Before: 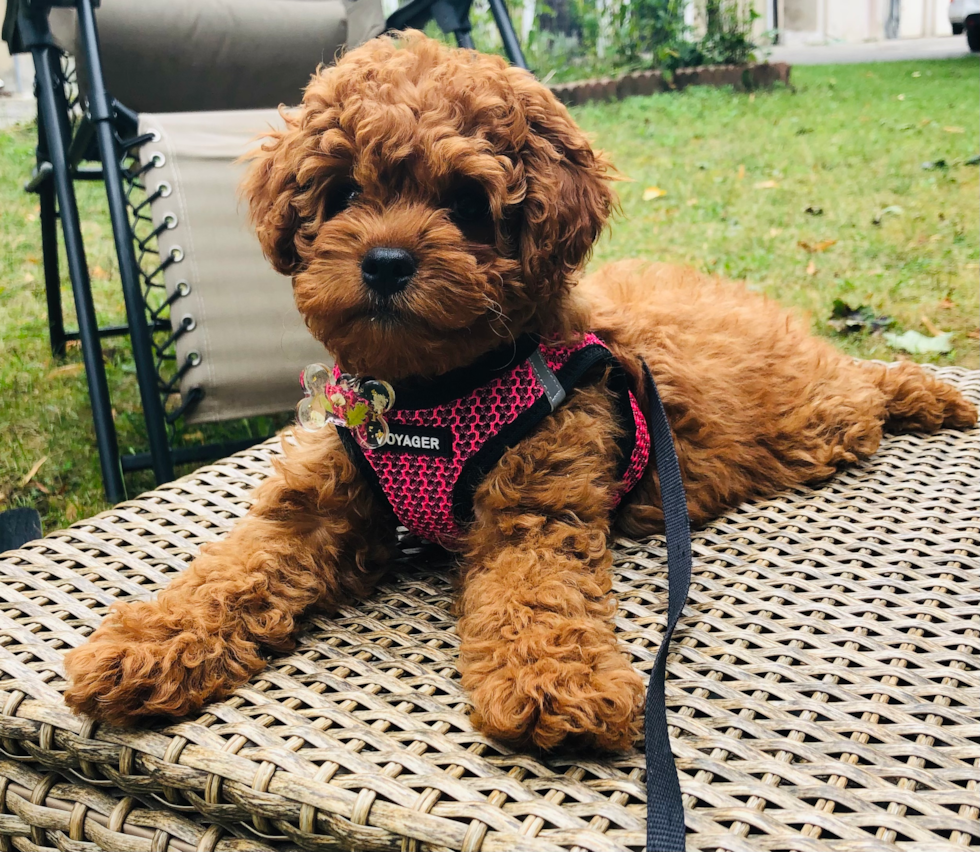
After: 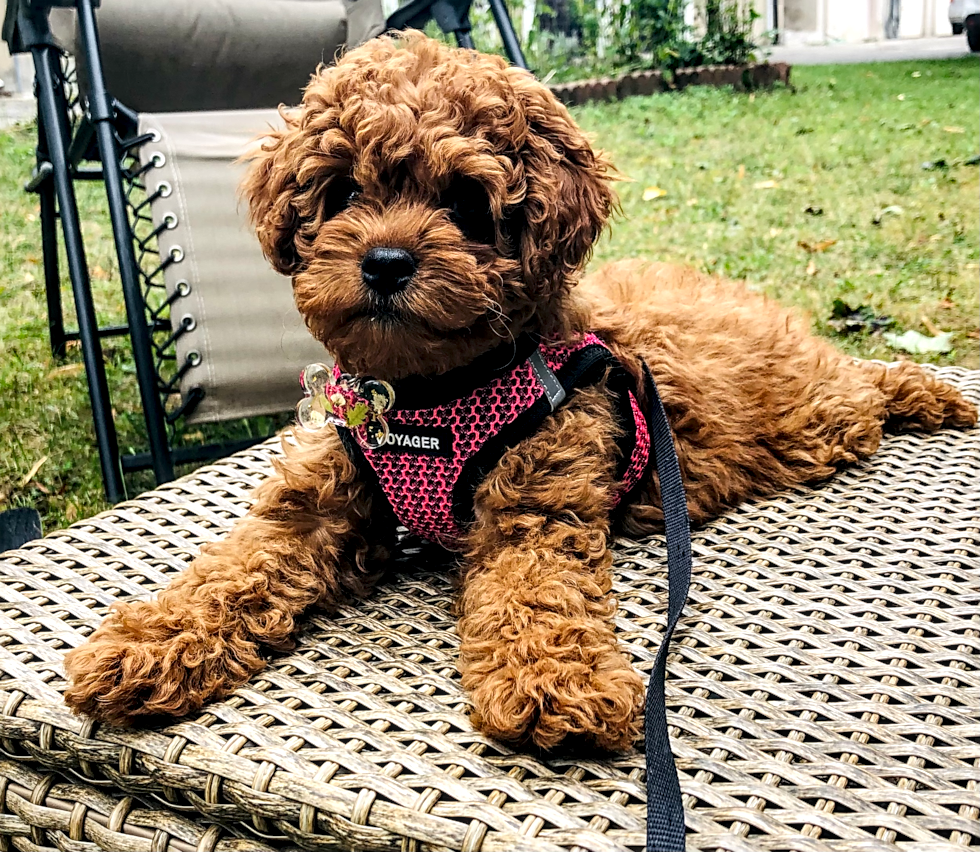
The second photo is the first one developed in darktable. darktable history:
sharpen: on, module defaults
base curve: curves: ch0 [(0, 0) (0.283, 0.295) (1, 1)], preserve colors none
local contrast: highlights 79%, shadows 56%, detail 175%, midtone range 0.428
